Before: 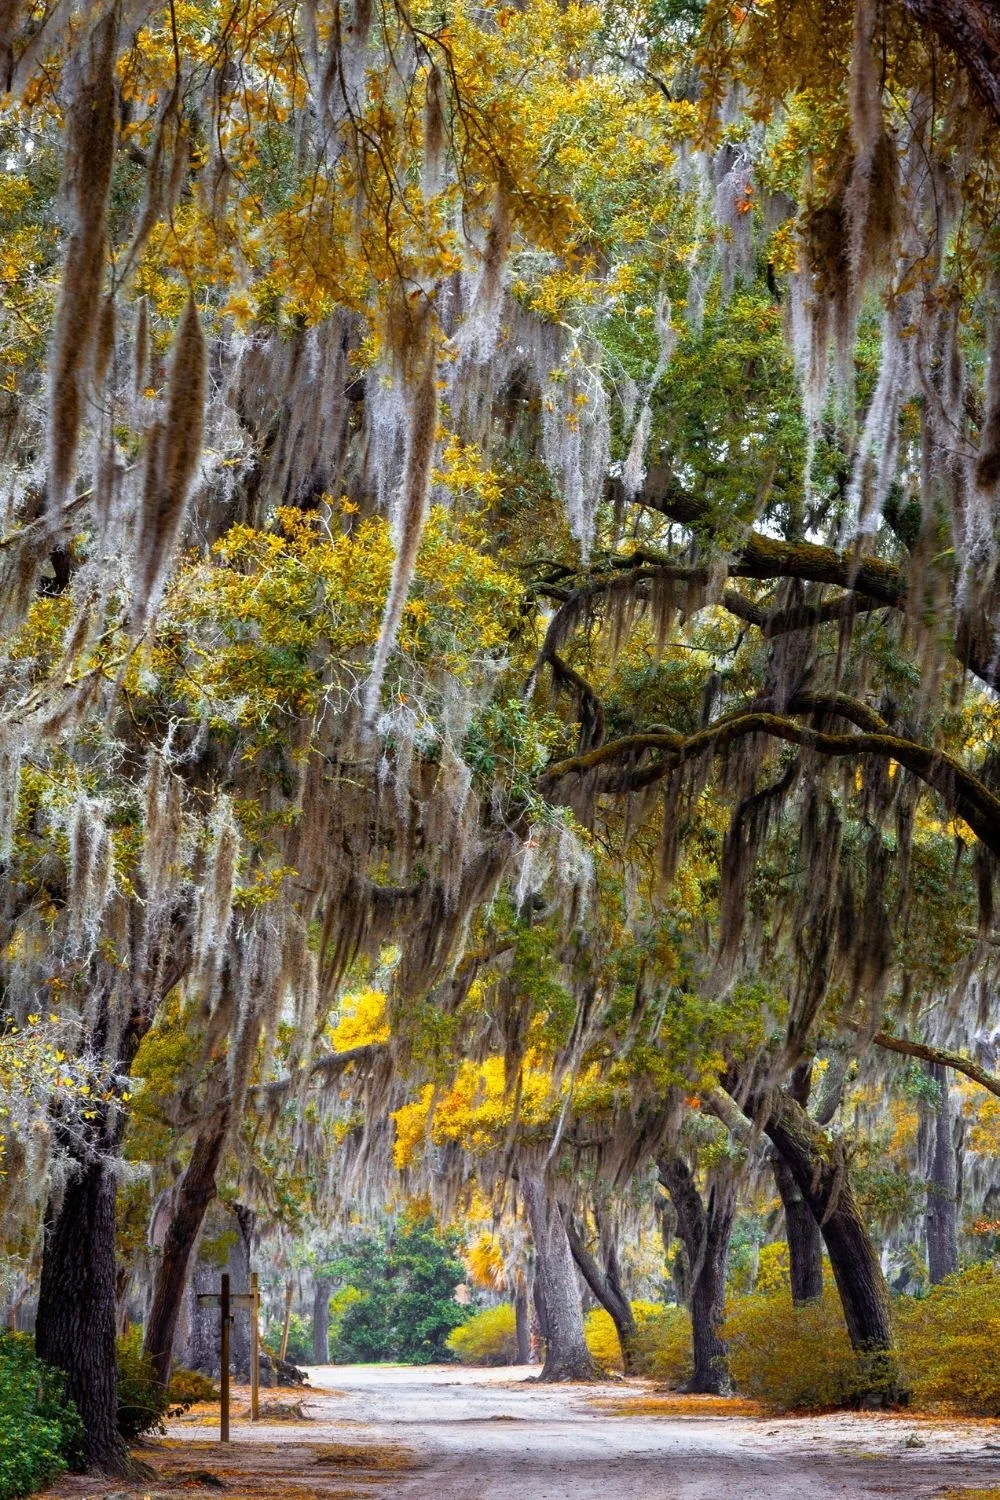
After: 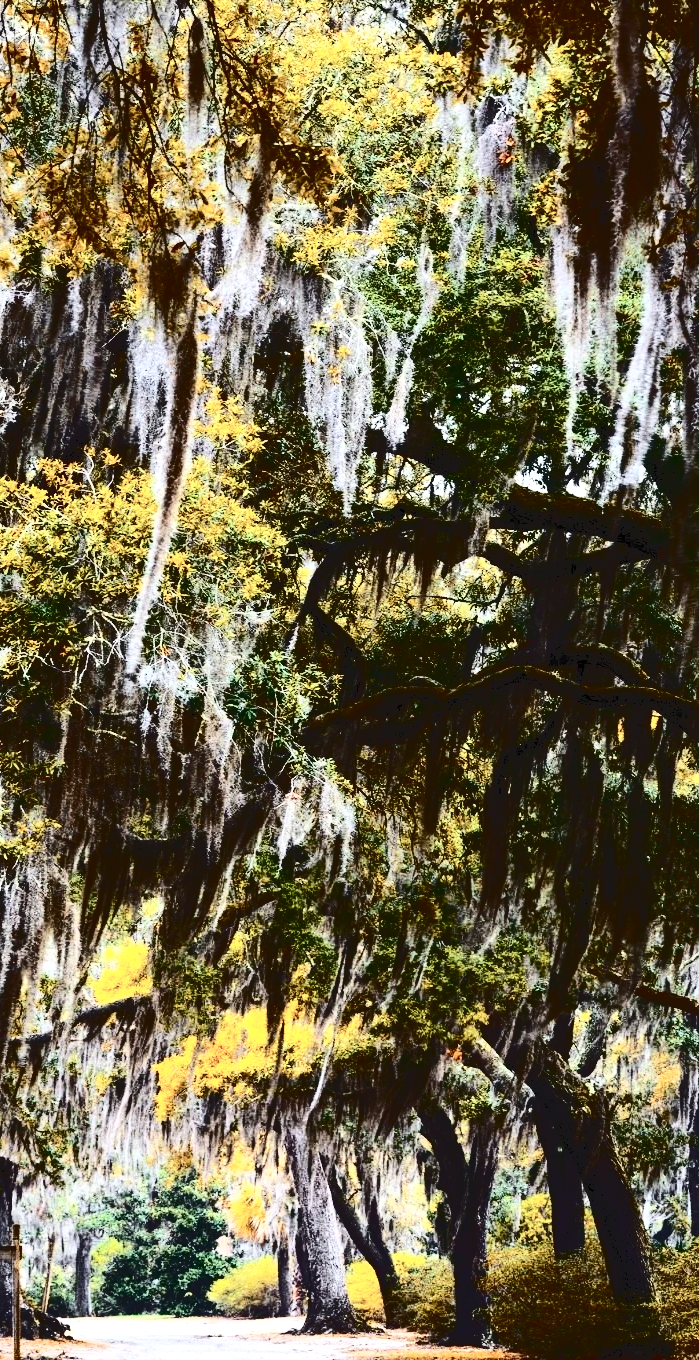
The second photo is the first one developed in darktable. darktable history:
tone equalizer: edges refinement/feathering 500, mask exposure compensation -1.24 EV, preserve details no
tone curve: curves: ch0 [(0, 0) (0.003, 0.084) (0.011, 0.084) (0.025, 0.084) (0.044, 0.084) (0.069, 0.085) (0.1, 0.09) (0.136, 0.1) (0.177, 0.119) (0.224, 0.144) (0.277, 0.205) (0.335, 0.298) (0.399, 0.417) (0.468, 0.525) (0.543, 0.631) (0.623, 0.72) (0.709, 0.8) (0.801, 0.867) (0.898, 0.934) (1, 1)], color space Lab, independent channels, preserve colors none
local contrast: highlights 103%, shadows 101%, detail 119%, midtone range 0.2
contrast brightness saturation: contrast 0.494, saturation -0.095
crop and rotate: left 23.836%, top 3.301%, right 6.243%, bottom 5.992%
